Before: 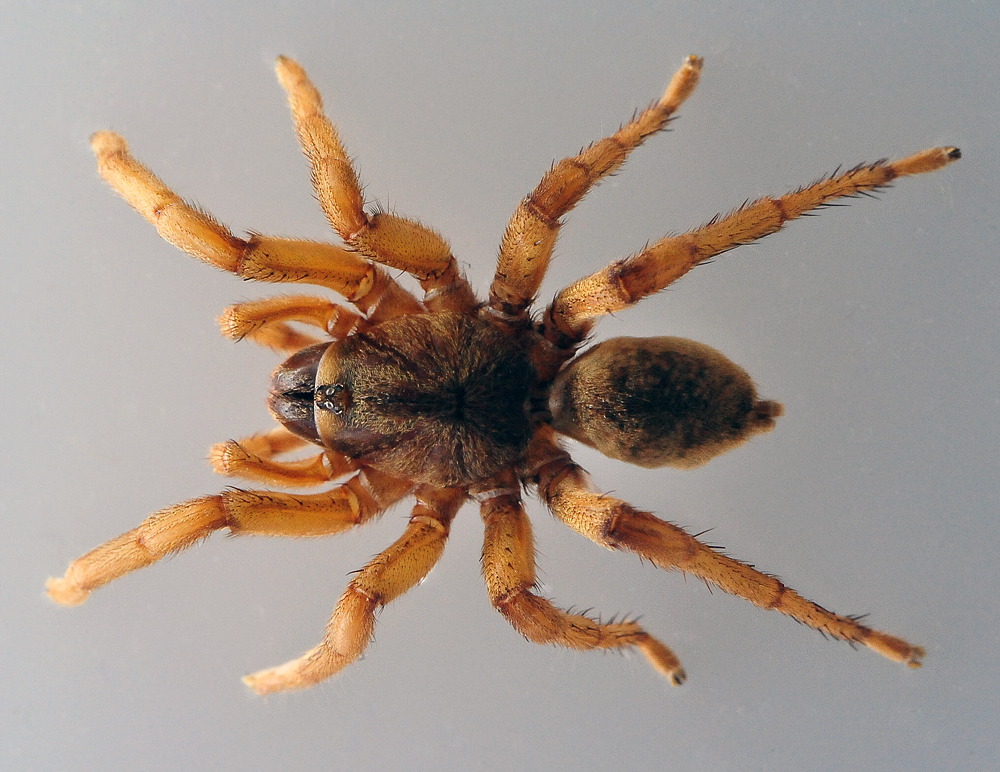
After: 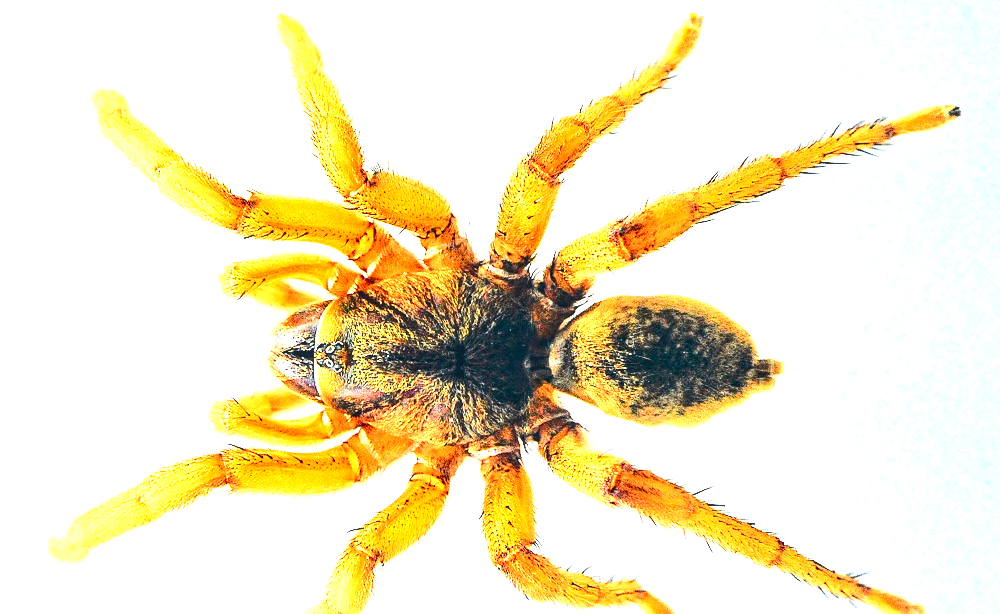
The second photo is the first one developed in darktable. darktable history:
exposure: exposure 1.992 EV, compensate highlight preservation false
crop and rotate: top 5.666%, bottom 14.781%
tone curve: curves: ch0 [(0.003, 0.023) (0.071, 0.052) (0.236, 0.197) (0.466, 0.557) (0.631, 0.764) (0.806, 0.906) (1, 1)]; ch1 [(0, 0) (0.262, 0.227) (0.417, 0.386) (0.469, 0.467) (0.502, 0.51) (0.528, 0.521) (0.573, 0.555) (0.605, 0.621) (0.644, 0.671) (0.686, 0.728) (0.994, 0.987)]; ch2 [(0, 0) (0.262, 0.188) (0.385, 0.353) (0.427, 0.424) (0.495, 0.502) (0.531, 0.555) (0.583, 0.632) (0.644, 0.748) (1, 1)], color space Lab, independent channels, preserve colors none
local contrast: on, module defaults
color correction: highlights a* -11.39, highlights b* -15.02
sharpen: on, module defaults
color balance rgb: shadows lift › hue 86.92°, perceptual saturation grading › global saturation 25.487%, perceptual brilliance grading › highlights 17.065%, perceptual brilliance grading › mid-tones 32.49%, perceptual brilliance grading › shadows -31.13%
